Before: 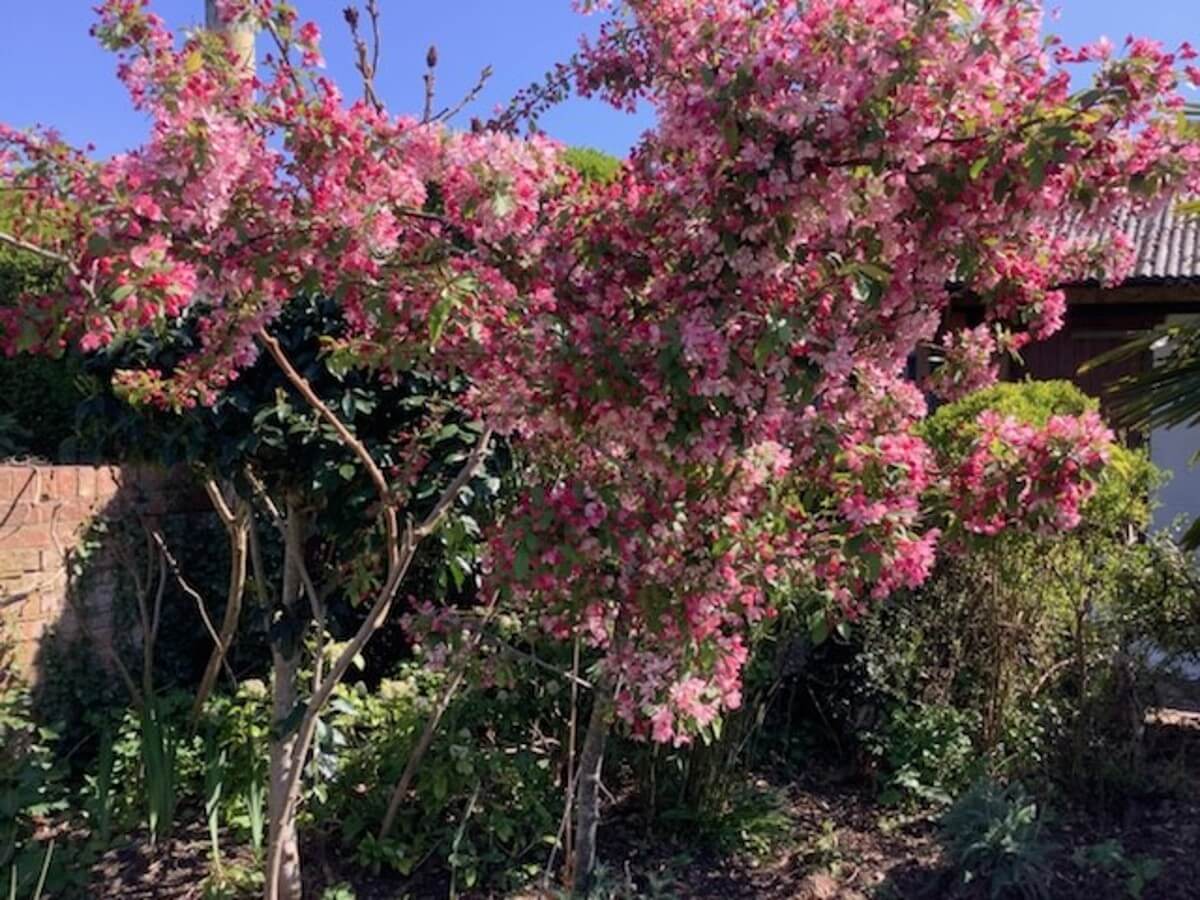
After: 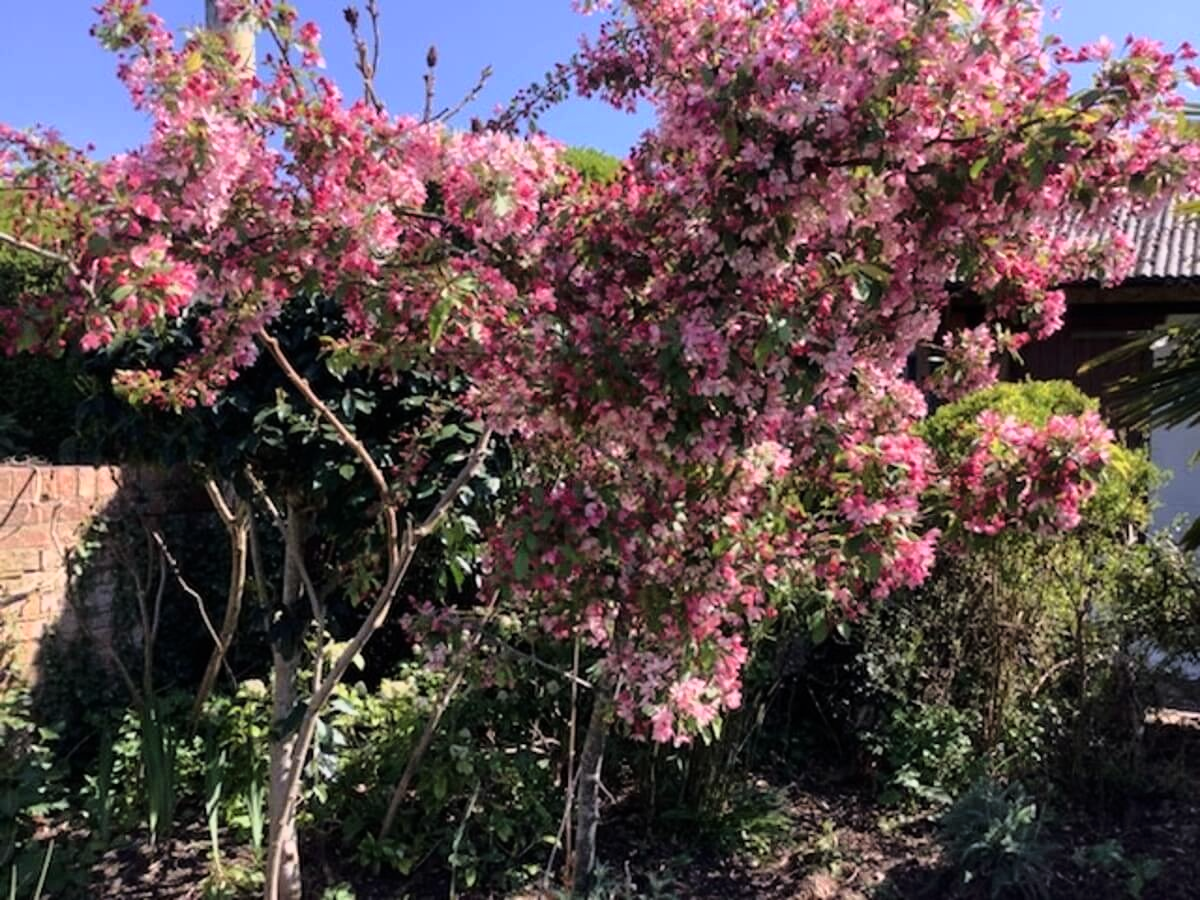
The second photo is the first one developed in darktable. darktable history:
contrast brightness saturation: saturation -0.049
tone curve: curves: ch0 [(0, 0) (0.105, 0.068) (0.195, 0.162) (0.283, 0.283) (0.384, 0.404) (0.485, 0.531) (0.638, 0.681) (0.795, 0.879) (1, 0.977)]; ch1 [(0, 0) (0.161, 0.092) (0.35, 0.33) (0.379, 0.401) (0.456, 0.469) (0.498, 0.506) (0.521, 0.549) (0.58, 0.624) (0.635, 0.671) (1, 1)]; ch2 [(0, 0) (0.371, 0.362) (0.437, 0.437) (0.483, 0.484) (0.53, 0.515) (0.56, 0.58) (0.622, 0.606) (1, 1)], color space Lab, linked channels, preserve colors none
